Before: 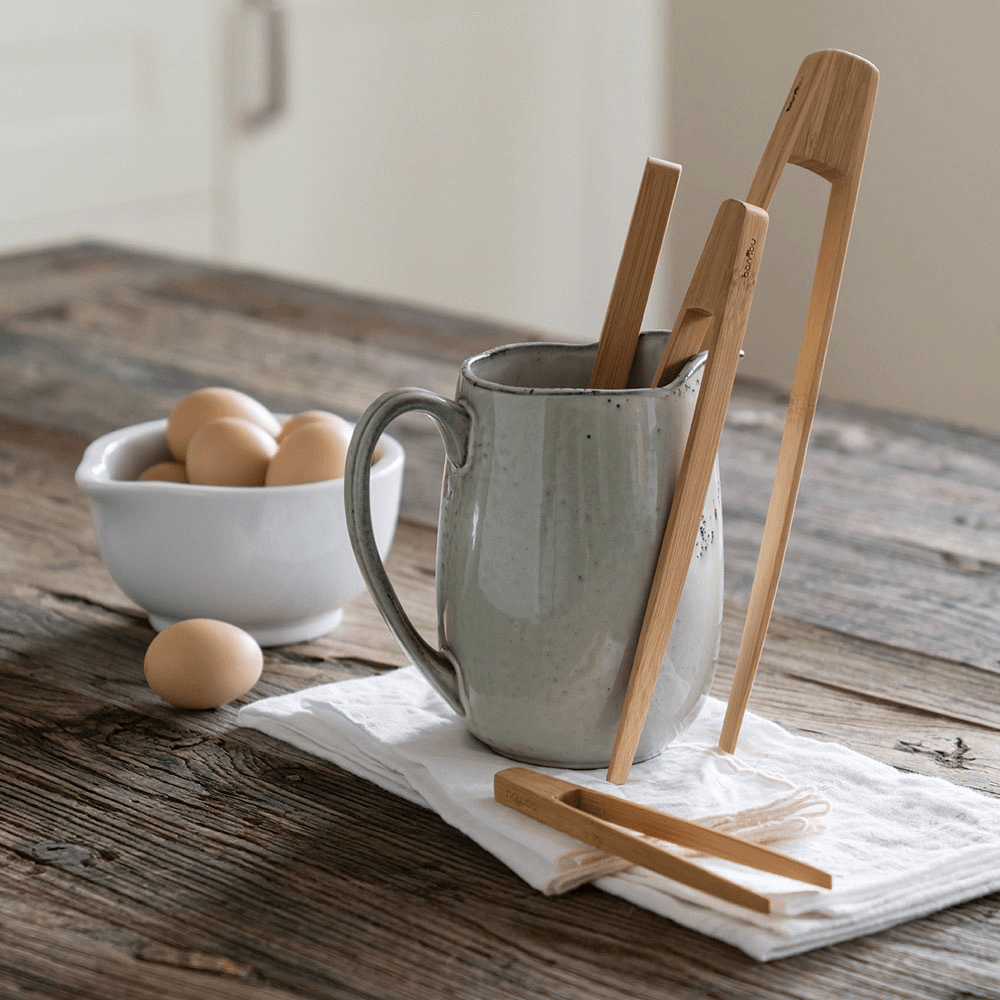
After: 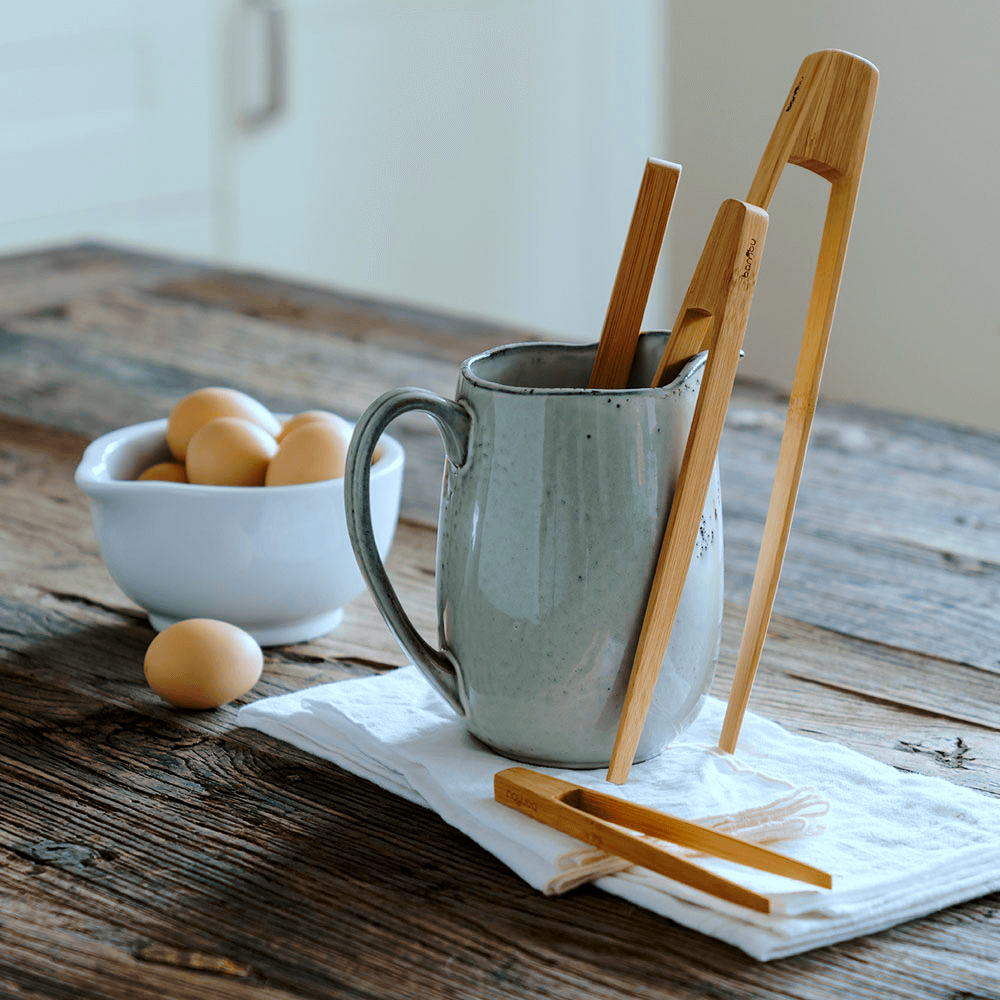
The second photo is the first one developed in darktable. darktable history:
base curve: curves: ch0 [(0, 0) (0.073, 0.04) (0.157, 0.139) (0.492, 0.492) (0.758, 0.758) (1, 1)], preserve colors none
color balance rgb: global offset › luminance -0.509%, perceptual saturation grading › global saturation 30.919%, perceptual brilliance grading › mid-tones 9.748%, perceptual brilliance grading › shadows 14.94%
levels: white 99.9%
color calibration: gray › normalize channels true, illuminant Planckian (black body), x 0.368, y 0.361, temperature 4277.59 K, gamut compression 0.001
